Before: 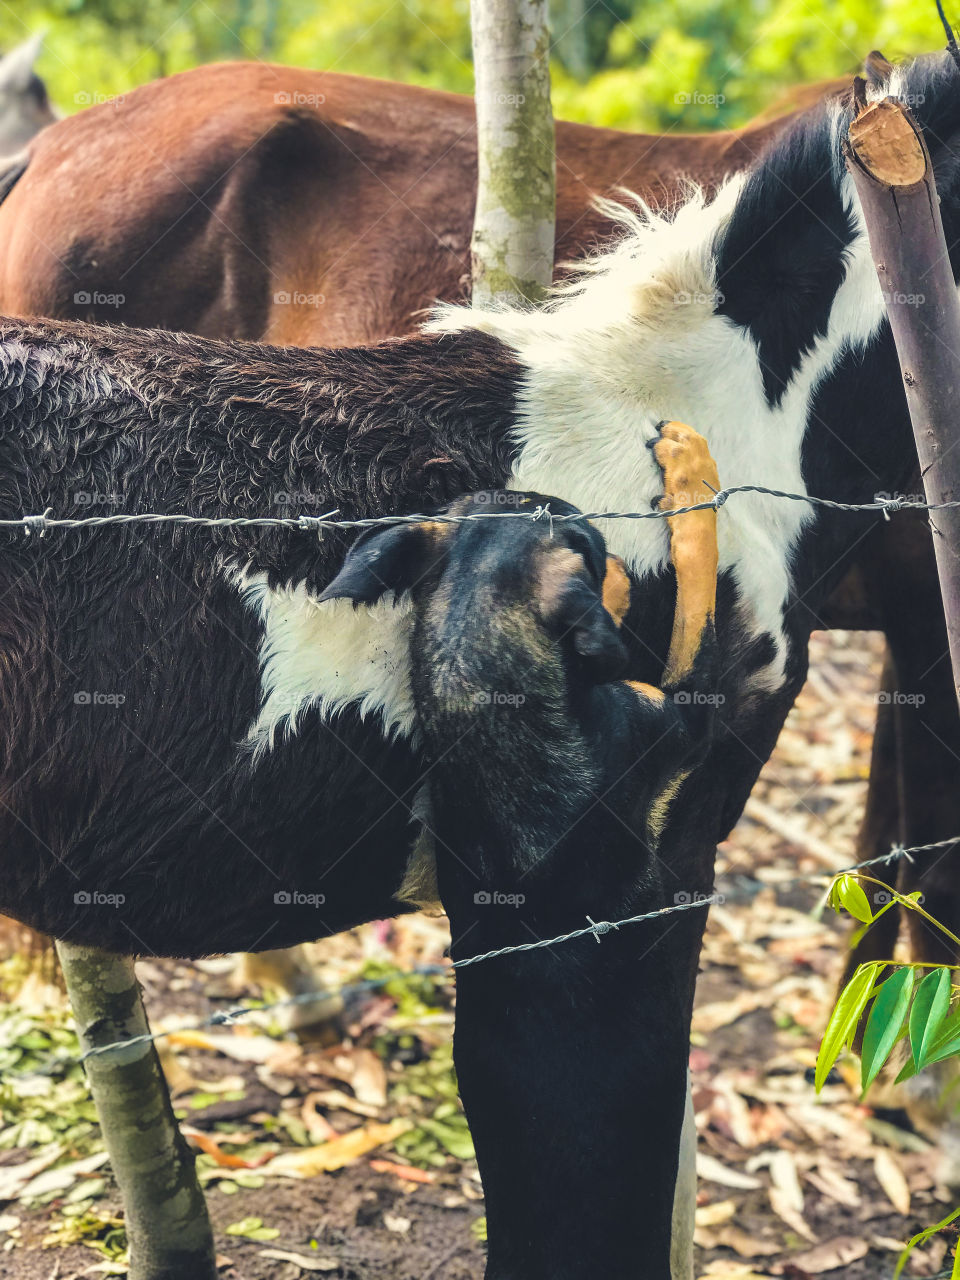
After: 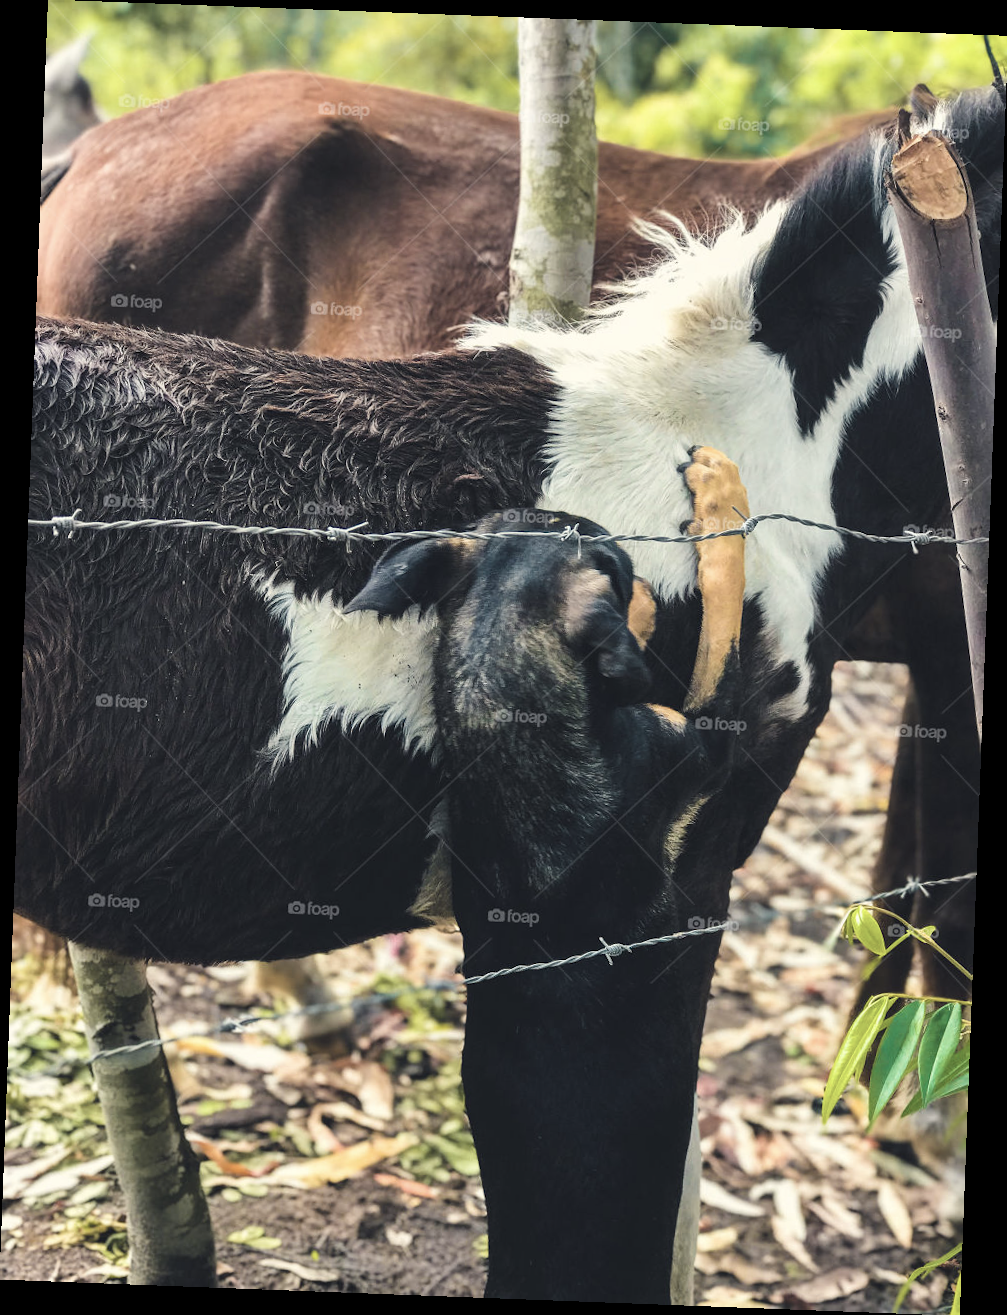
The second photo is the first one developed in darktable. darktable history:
rotate and perspective: rotation 2.17°, automatic cropping off
contrast brightness saturation: contrast 0.1, saturation -0.3
